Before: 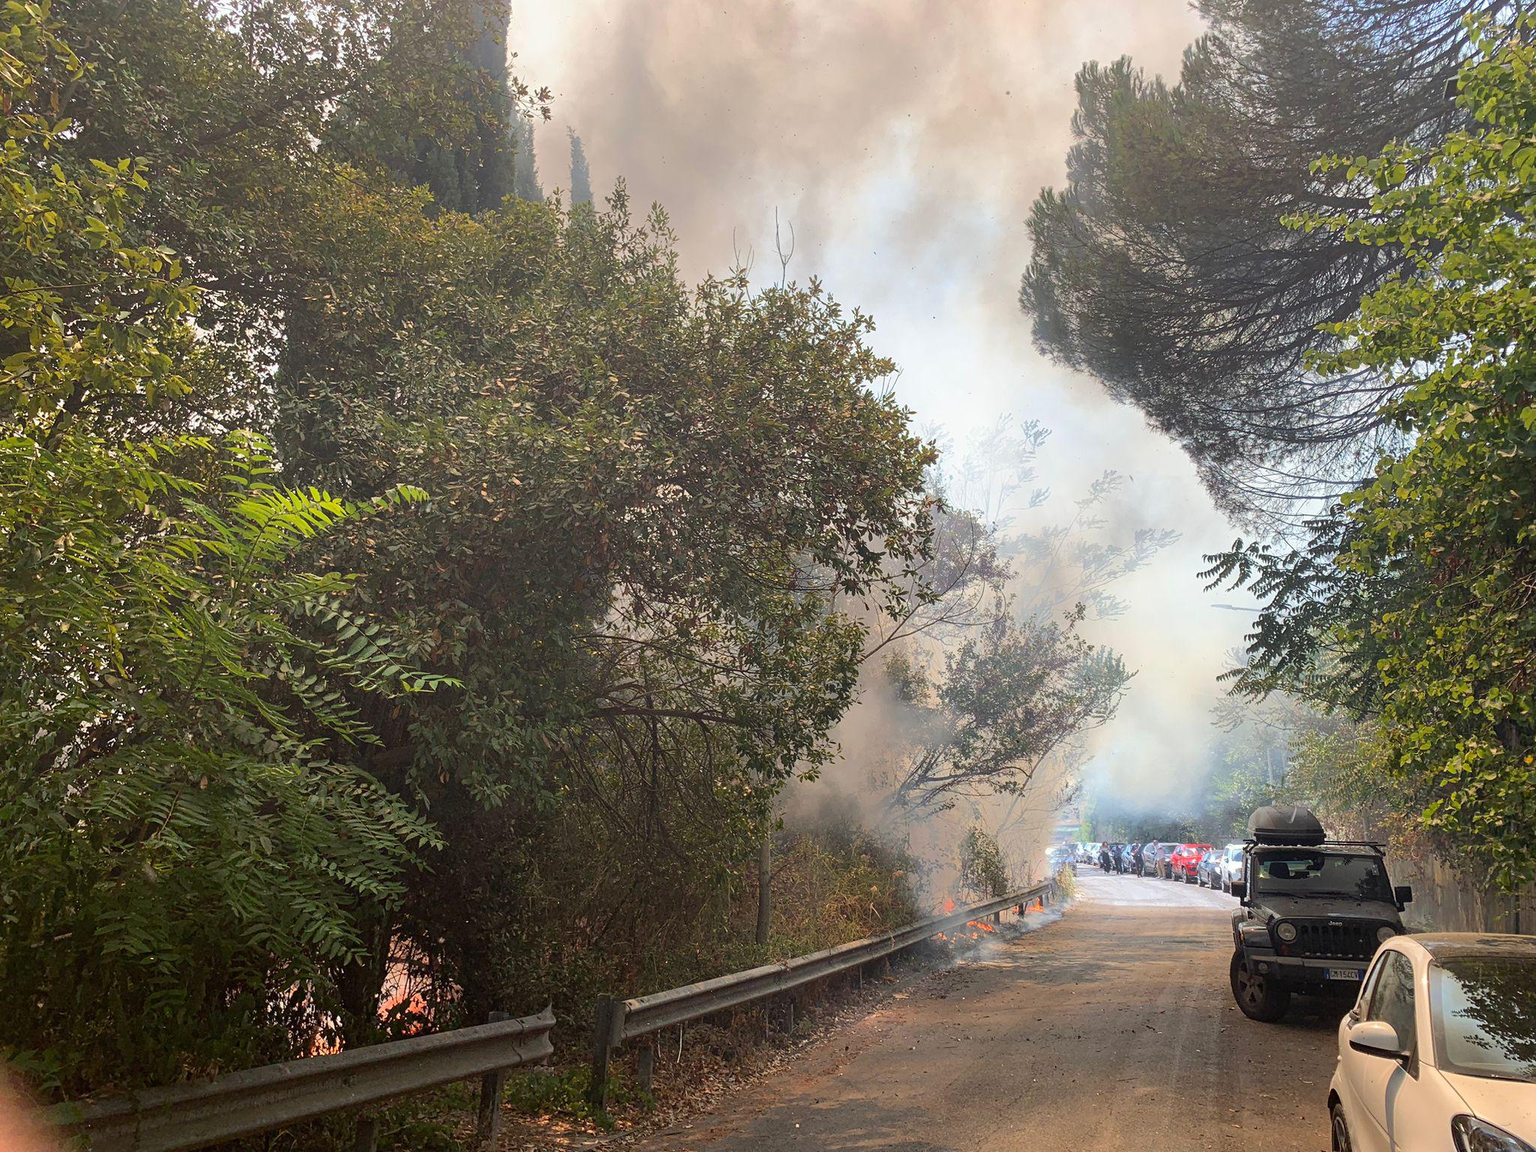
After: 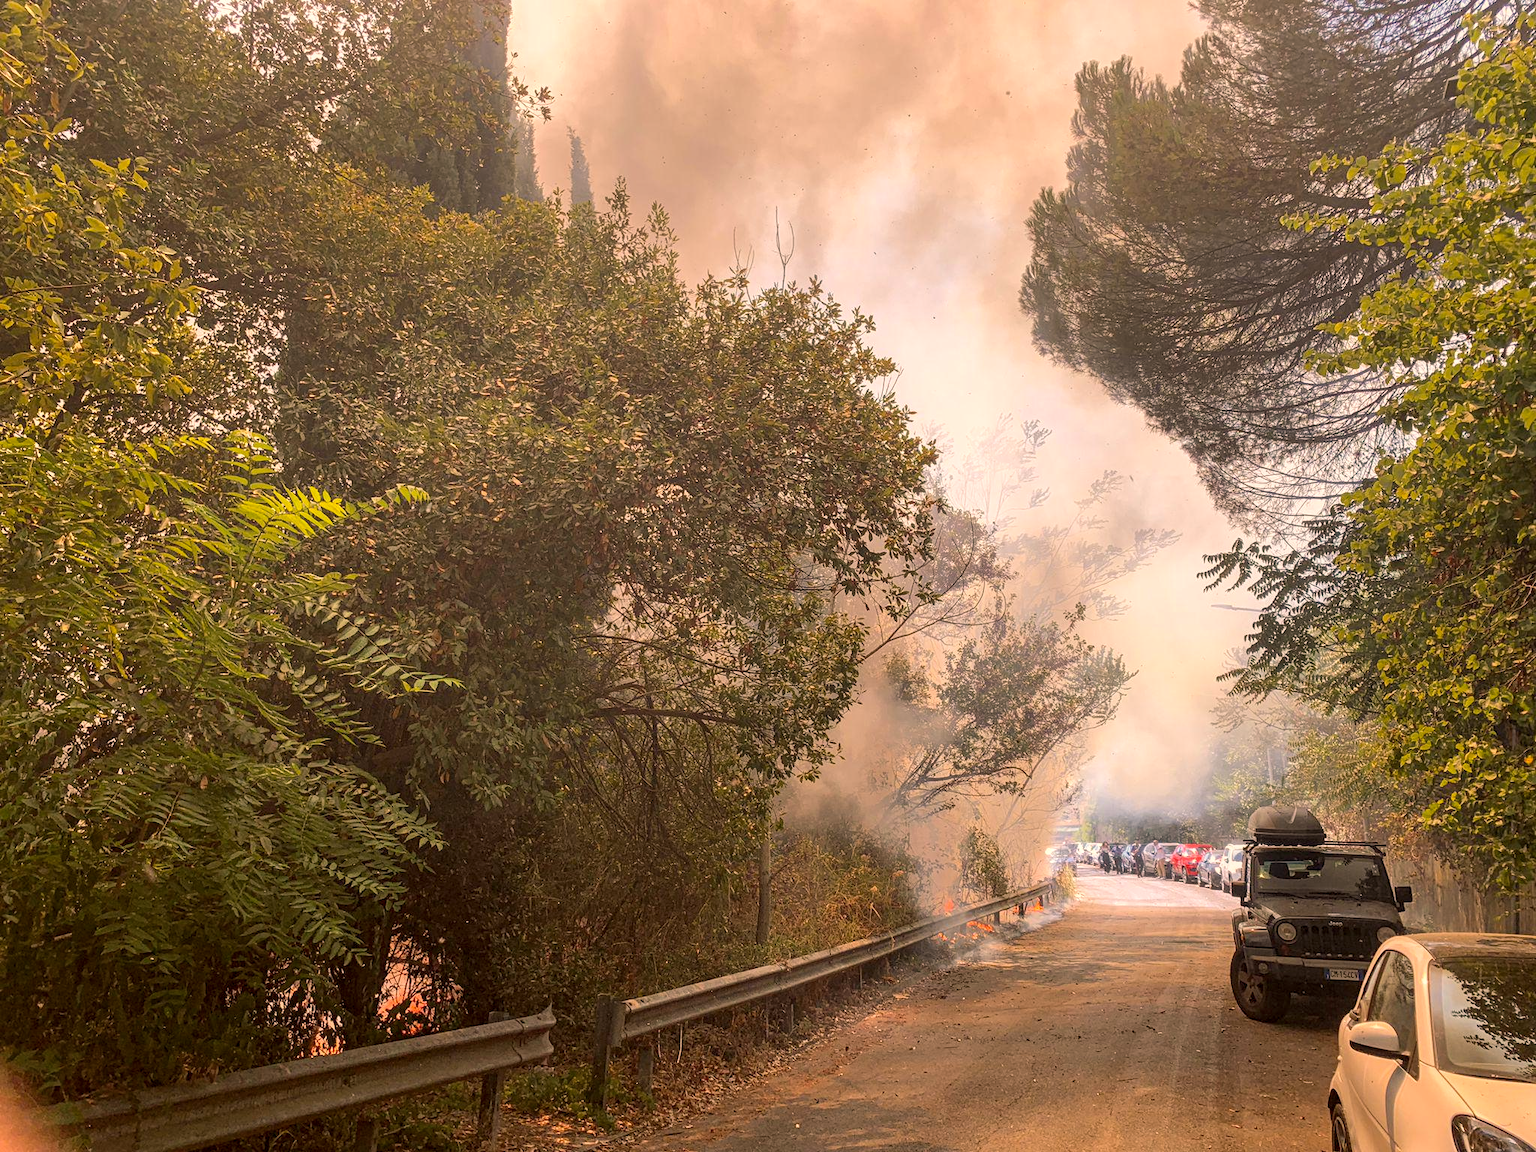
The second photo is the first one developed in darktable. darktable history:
color balance rgb: shadows lift › luminance -5%, shadows lift › chroma 1.1%, shadows lift › hue 219°, power › luminance 10%, power › chroma 2.83%, power › hue 60°, highlights gain › chroma 4.52%, highlights gain › hue 33.33°, saturation formula JzAzBz (2021)
local contrast: on, module defaults
